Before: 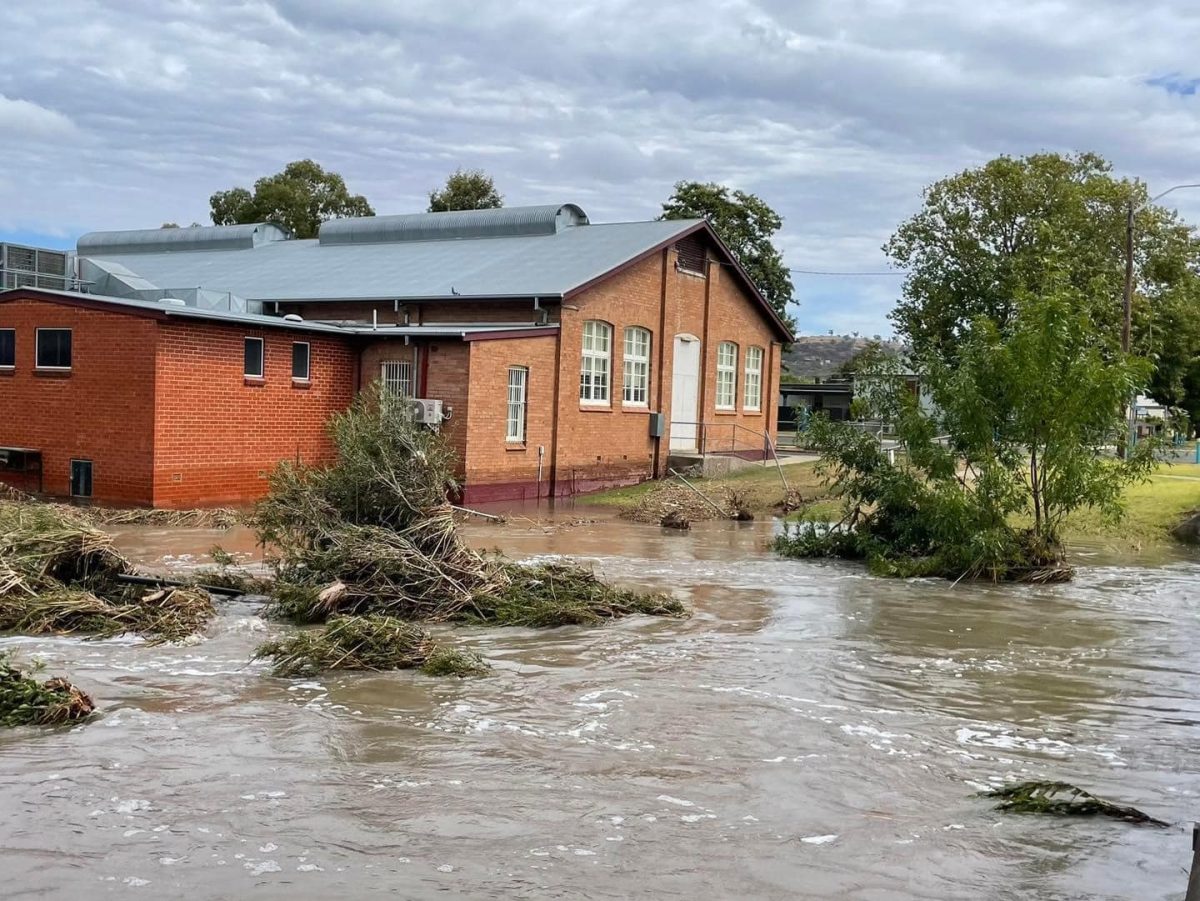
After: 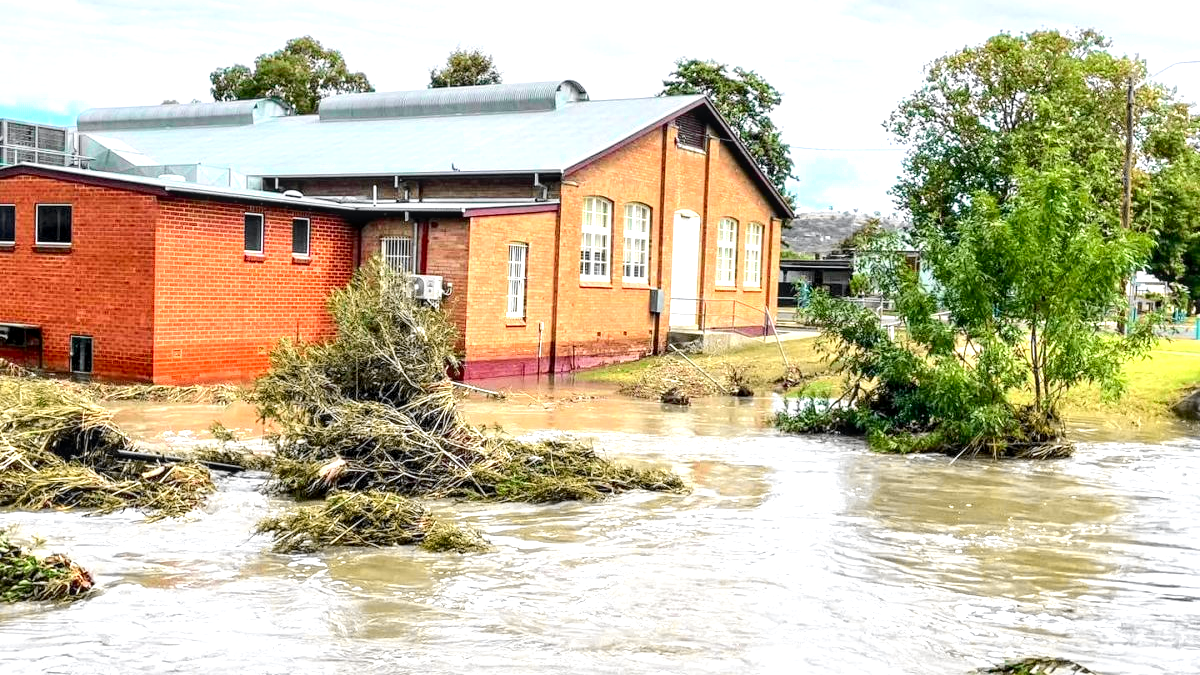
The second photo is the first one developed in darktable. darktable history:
exposure: black level correction 0.001, exposure 1.3 EV, compensate highlight preservation false
local contrast: detail 130%
crop: top 13.819%, bottom 11.169%
tone curve: curves: ch0 [(0, 0) (0.071, 0.047) (0.266, 0.26) (0.483, 0.554) (0.753, 0.811) (1, 0.983)]; ch1 [(0, 0) (0.346, 0.307) (0.408, 0.369) (0.463, 0.443) (0.482, 0.493) (0.502, 0.5) (0.517, 0.502) (0.55, 0.548) (0.597, 0.624) (0.651, 0.698) (1, 1)]; ch2 [(0, 0) (0.346, 0.34) (0.434, 0.46) (0.485, 0.494) (0.5, 0.494) (0.517, 0.506) (0.535, 0.529) (0.583, 0.611) (0.625, 0.666) (1, 1)], color space Lab, independent channels, preserve colors none
